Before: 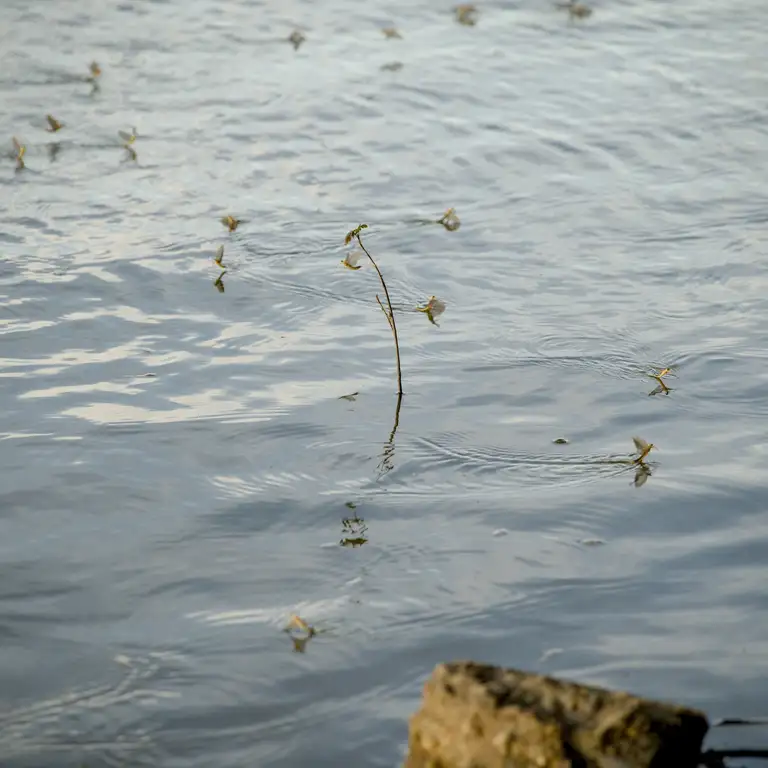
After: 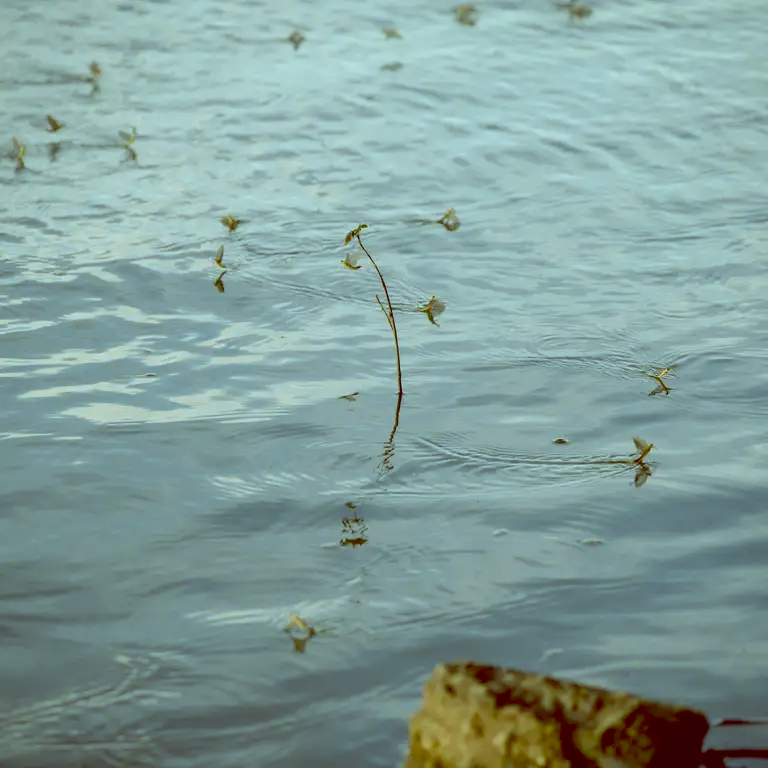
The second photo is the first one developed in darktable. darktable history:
white balance: red 0.967, blue 1.119, emerald 0.756
color balance: lift [1, 1.015, 0.987, 0.985], gamma [1, 0.959, 1.042, 0.958], gain [0.927, 0.938, 1.072, 0.928], contrast 1.5%
